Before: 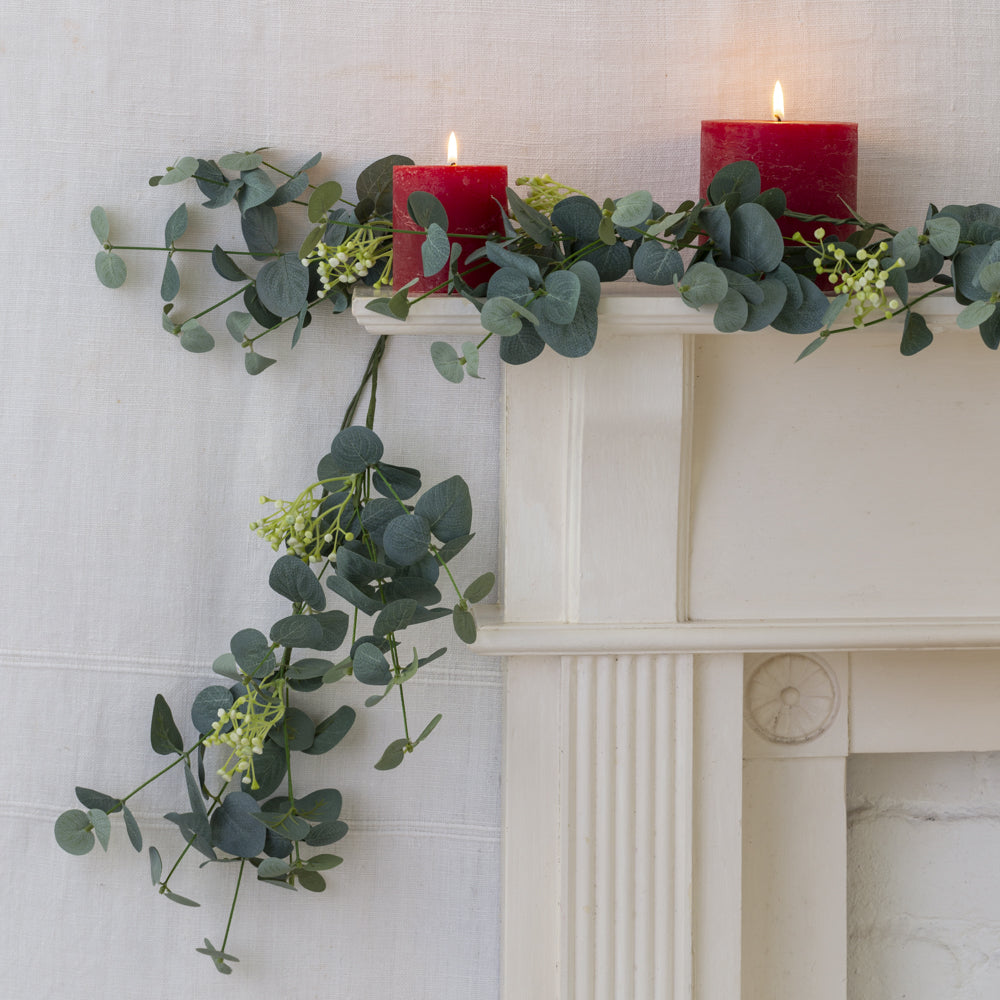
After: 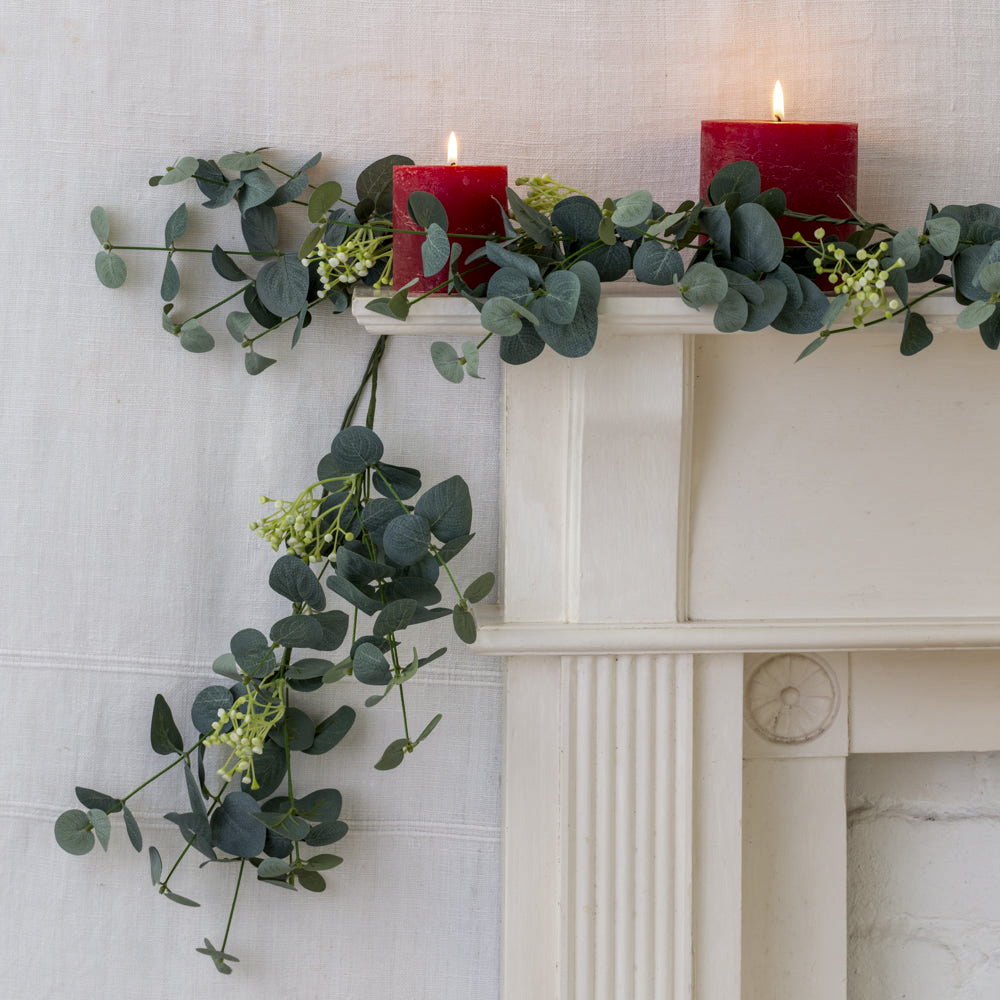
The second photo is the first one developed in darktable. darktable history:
tone equalizer: -7 EV 0.13 EV, smoothing diameter 25%, edges refinement/feathering 10, preserve details guided filter
local contrast: shadows 94%
